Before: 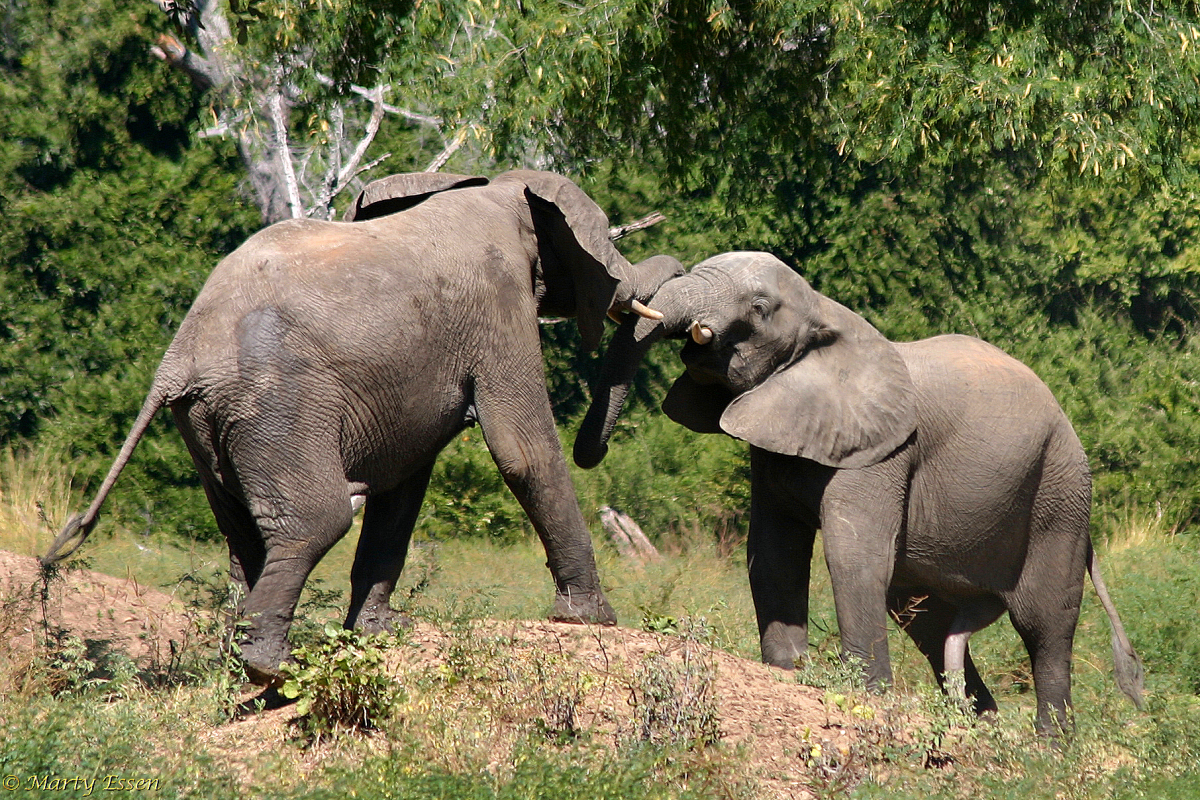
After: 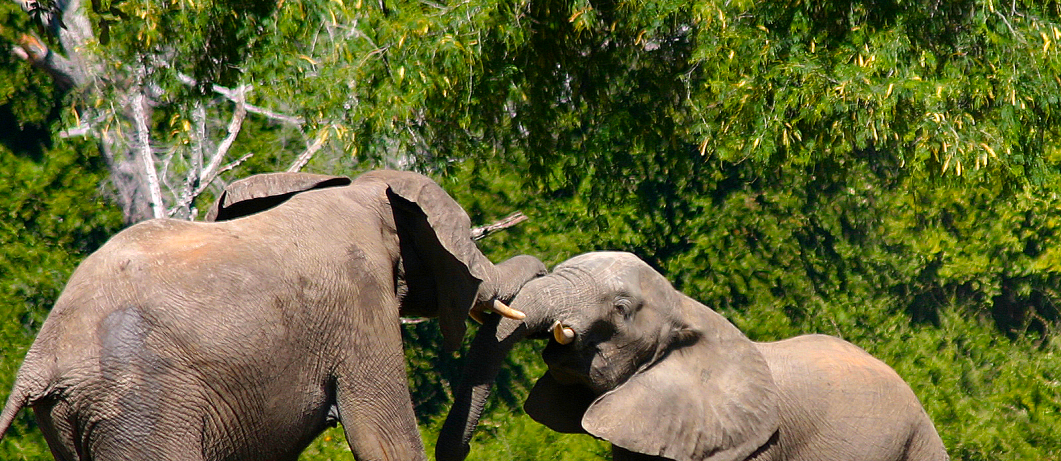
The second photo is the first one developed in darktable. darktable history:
crop and rotate: left 11.524%, bottom 42.35%
color balance rgb: linear chroma grading › global chroma 14.517%, perceptual saturation grading › global saturation 25.483%
exposure: compensate highlight preservation false
